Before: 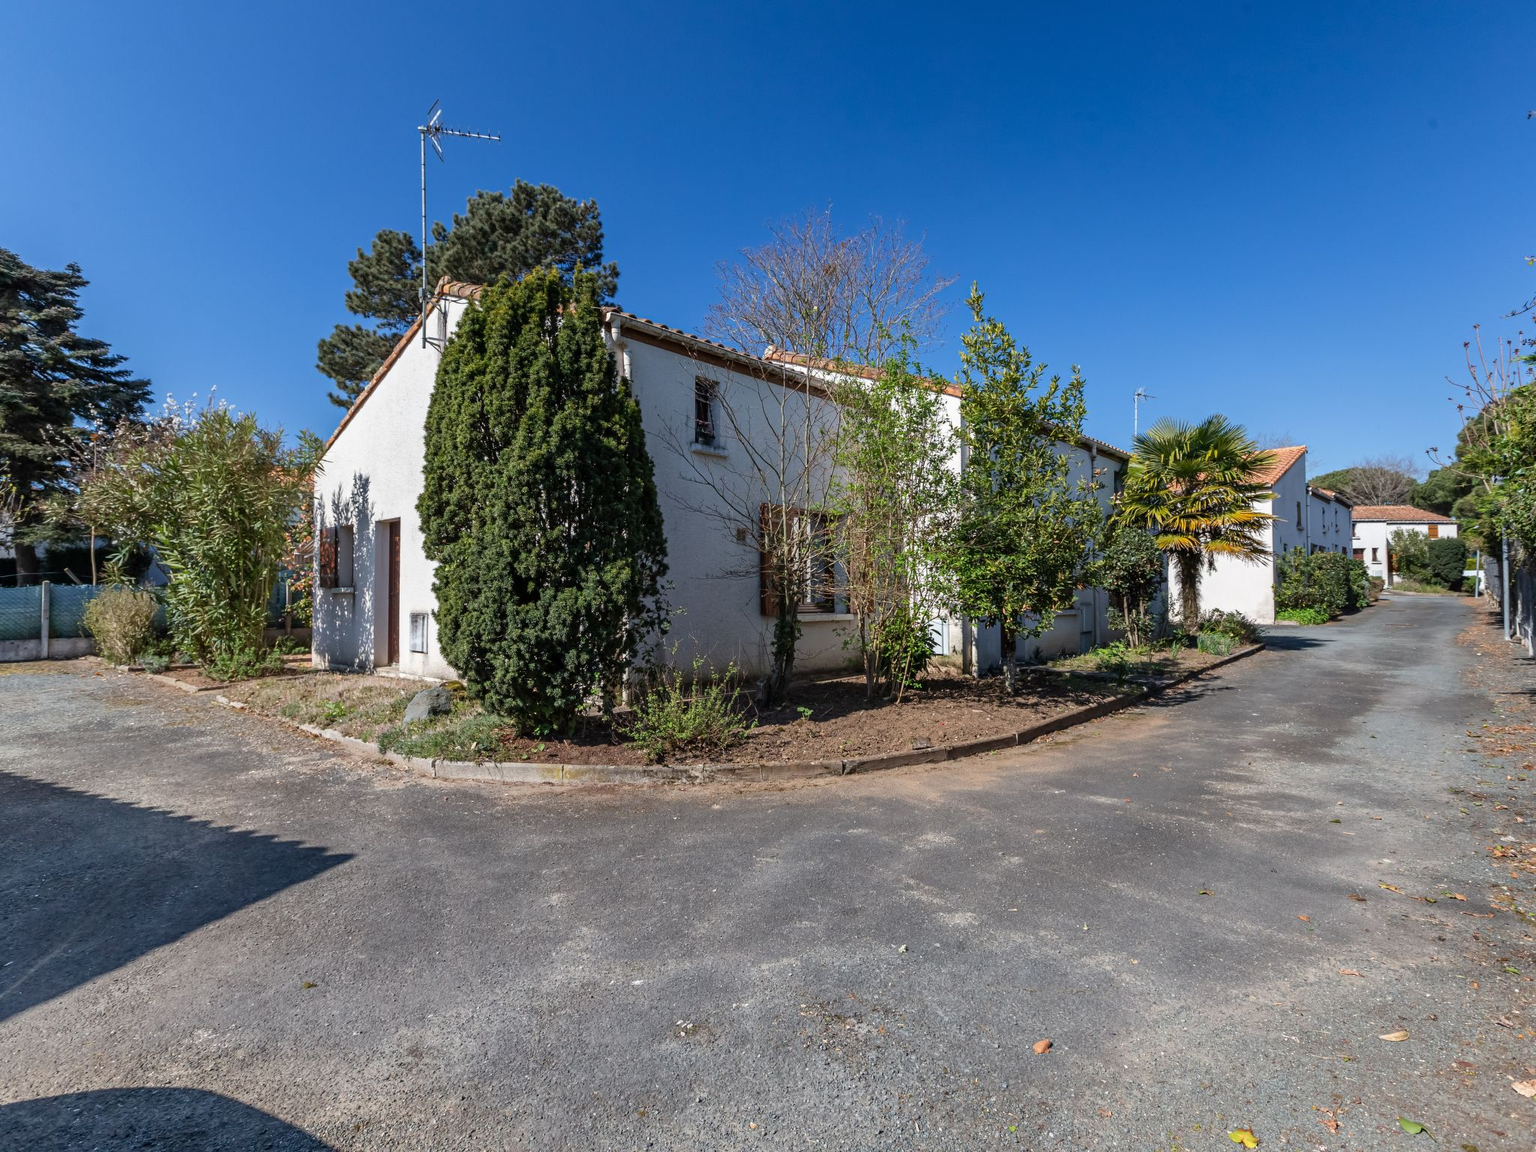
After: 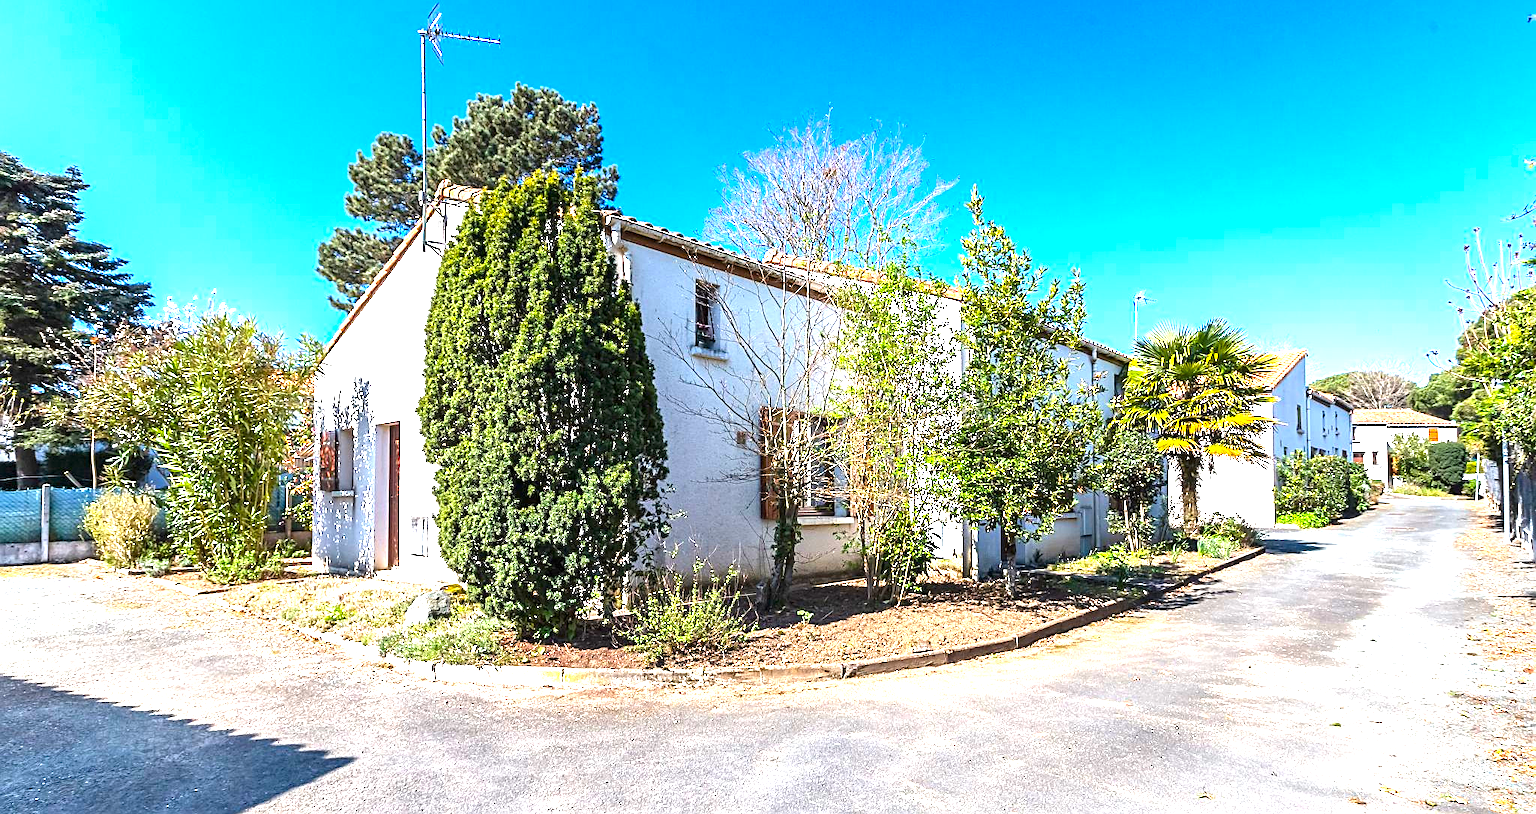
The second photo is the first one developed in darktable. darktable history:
exposure: black level correction 0, exposure 1.457 EV, compensate highlight preservation false
crop and rotate: top 8.403%, bottom 20.855%
color balance rgb: perceptual saturation grading › global saturation 30.201%, perceptual brilliance grading › global brilliance 18.285%, global vibrance 9.583%
sharpen: amount 0.578
